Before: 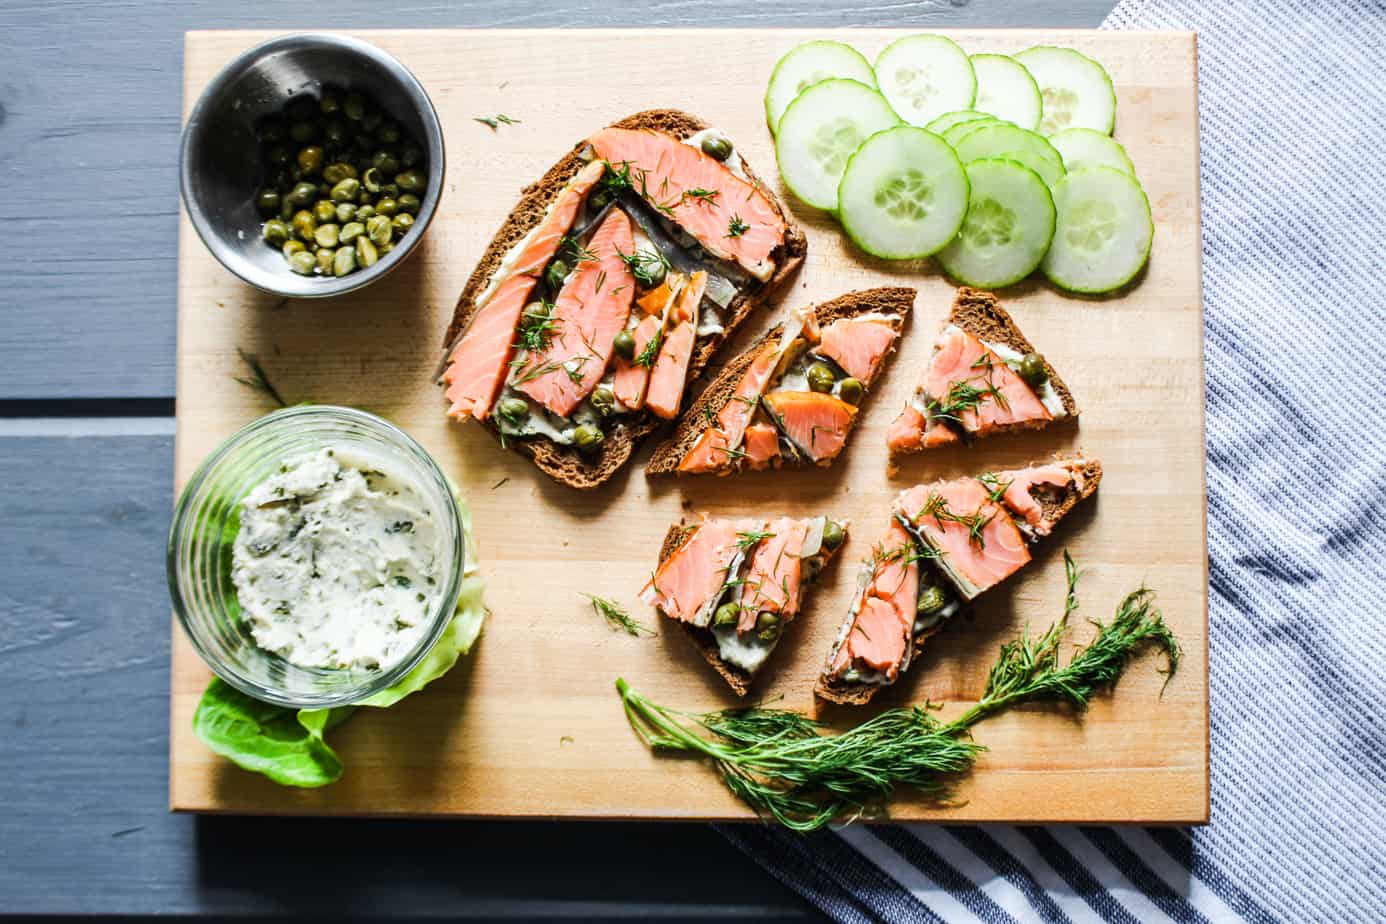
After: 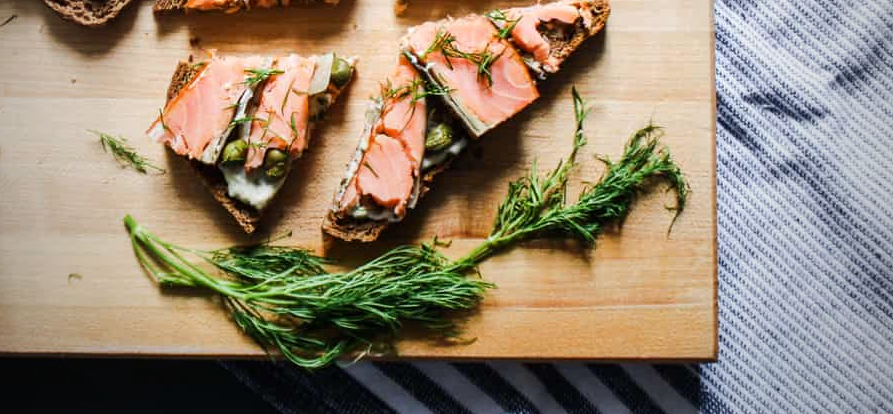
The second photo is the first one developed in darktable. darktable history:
graduated density: rotation -180°, offset 27.42
vignetting: fall-off start 97%, fall-off radius 100%, width/height ratio 0.609, unbound false
crop and rotate: left 35.509%, top 50.238%, bottom 4.934%
